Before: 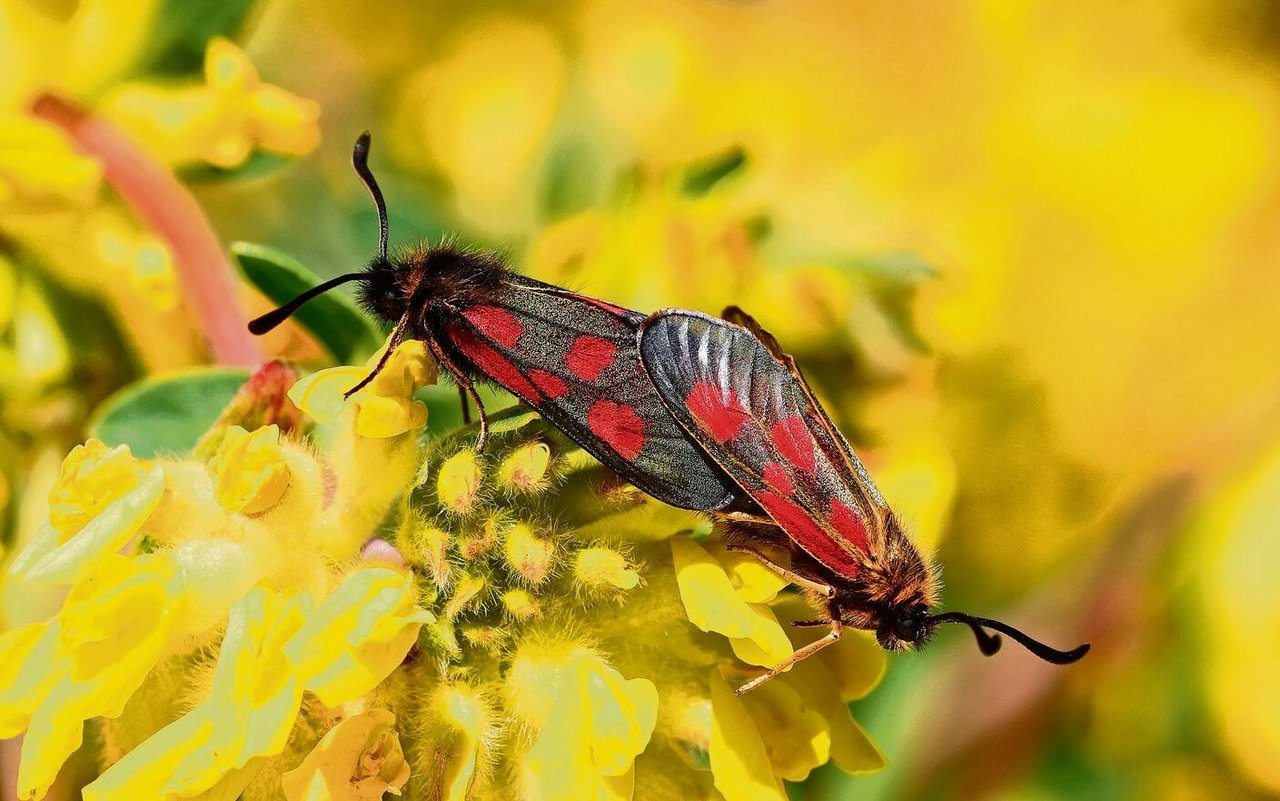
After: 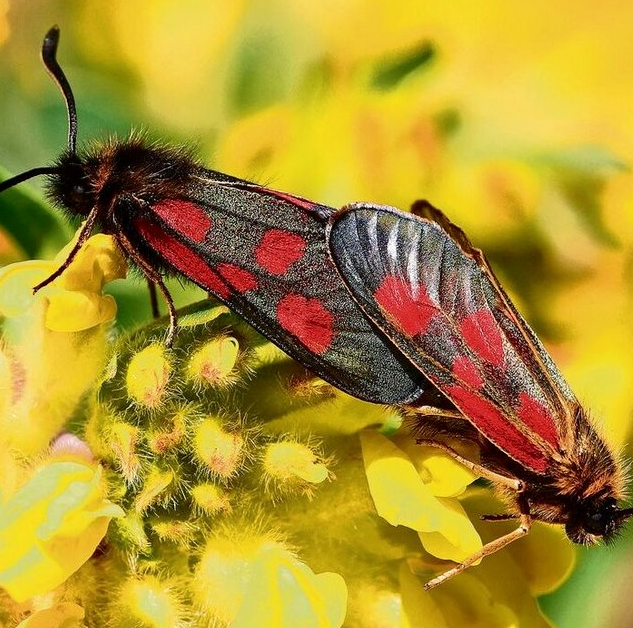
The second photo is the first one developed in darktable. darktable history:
crop and rotate: angle 0.02°, left 24.353%, top 13.219%, right 26.156%, bottom 8.224%
shadows and highlights: shadows -30, highlights 30
